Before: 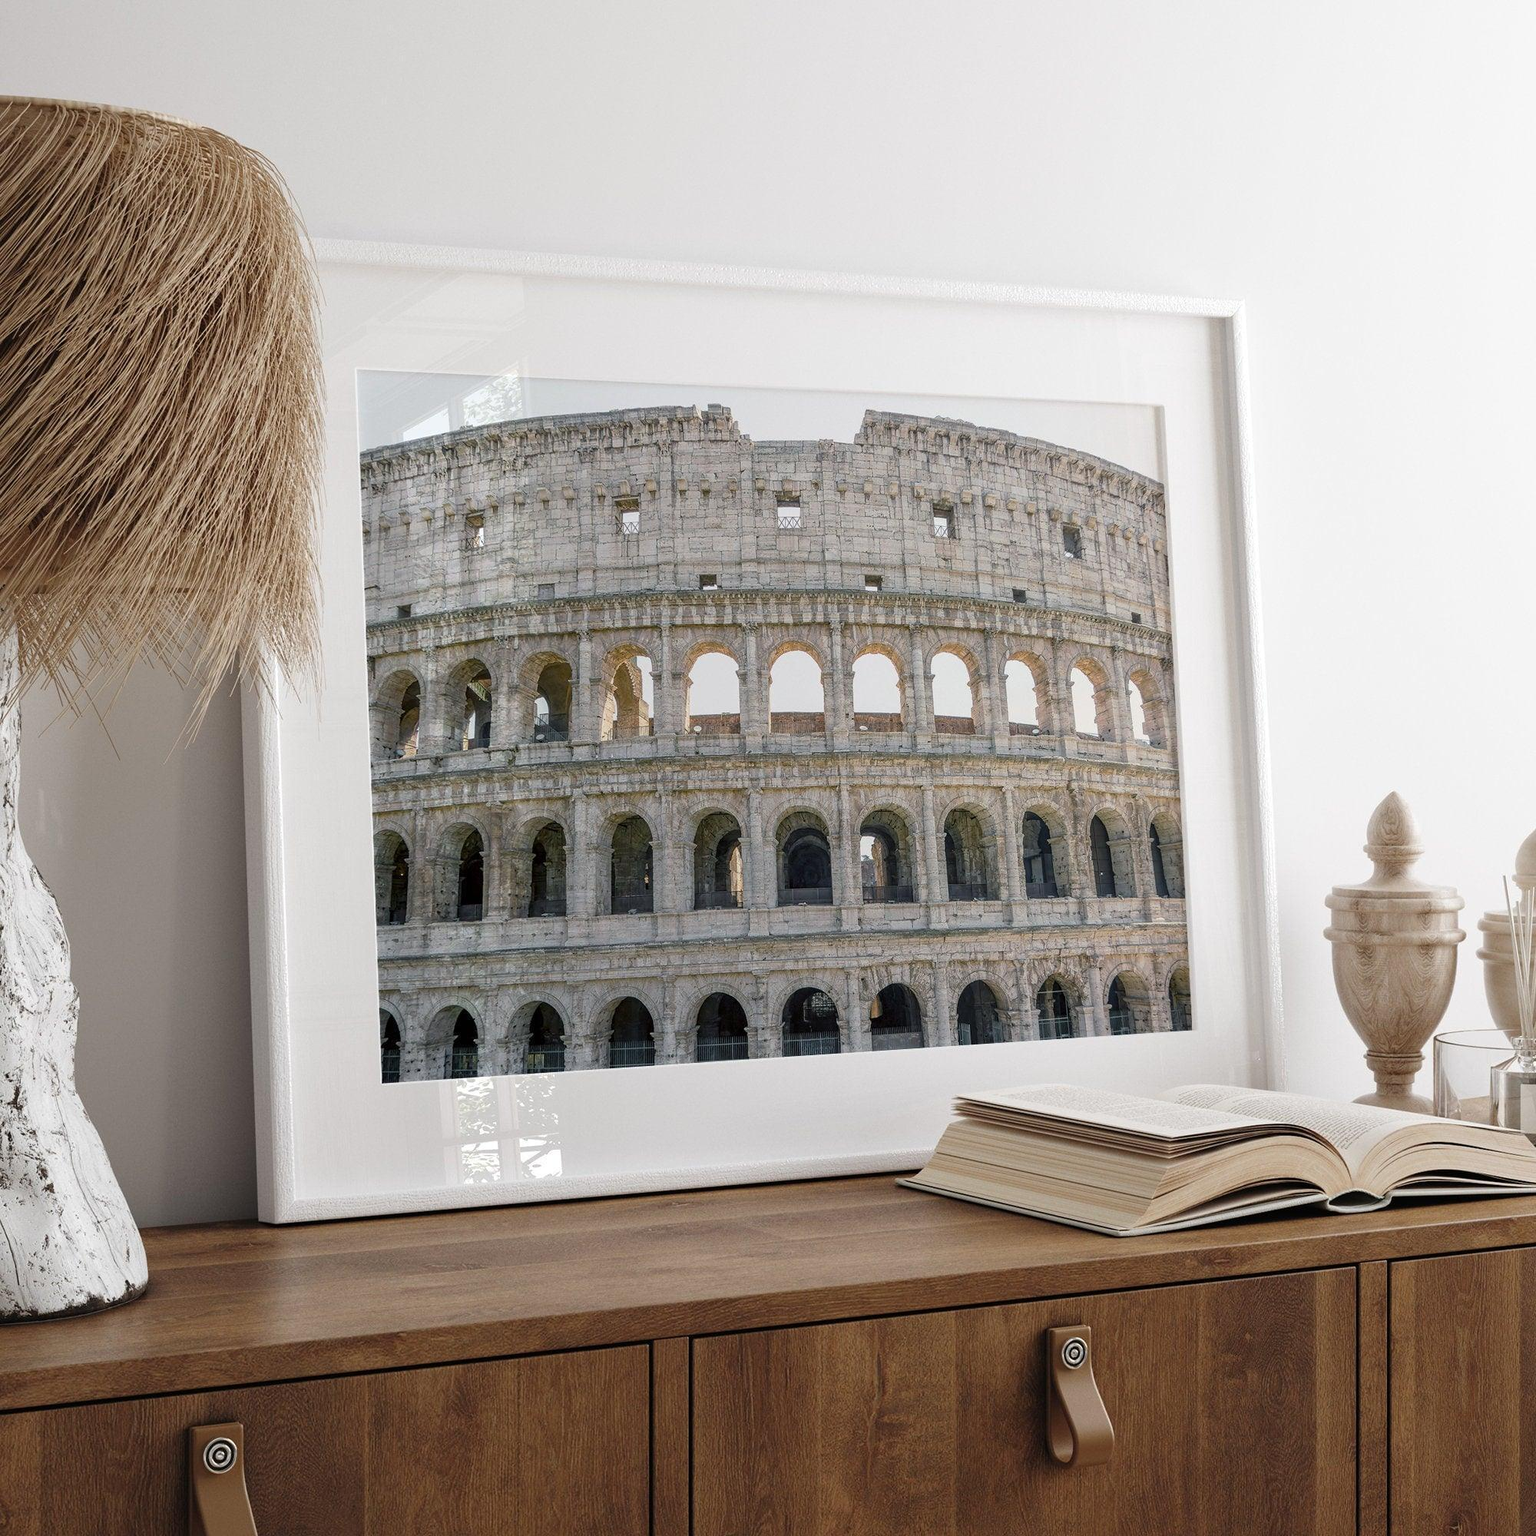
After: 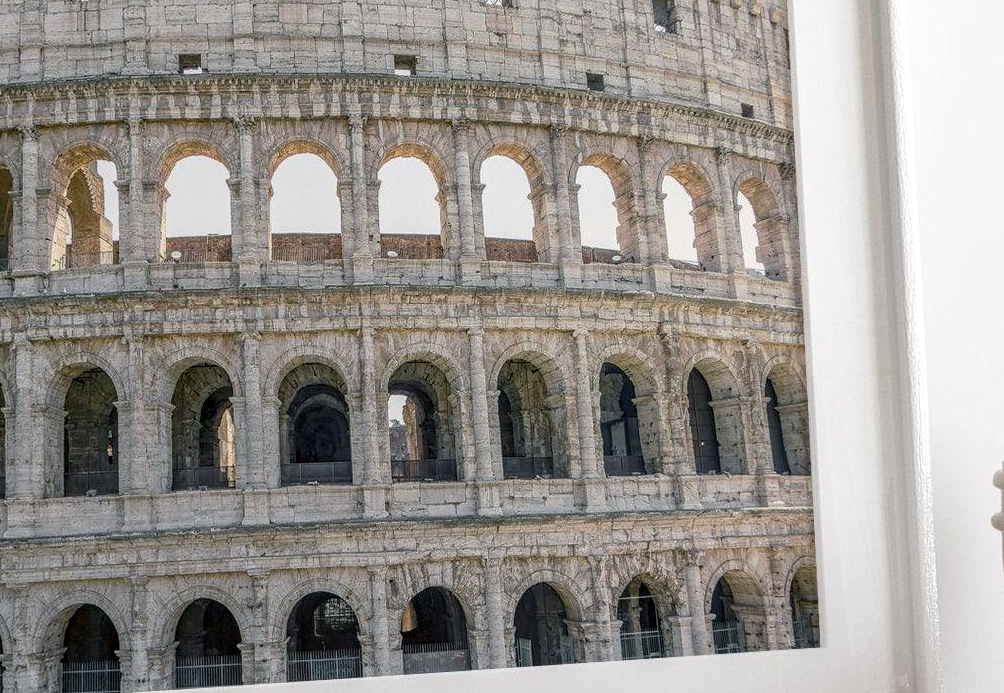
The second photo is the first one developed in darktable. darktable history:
crop: left 36.607%, top 34.735%, right 13.146%, bottom 30.611%
local contrast: on, module defaults
